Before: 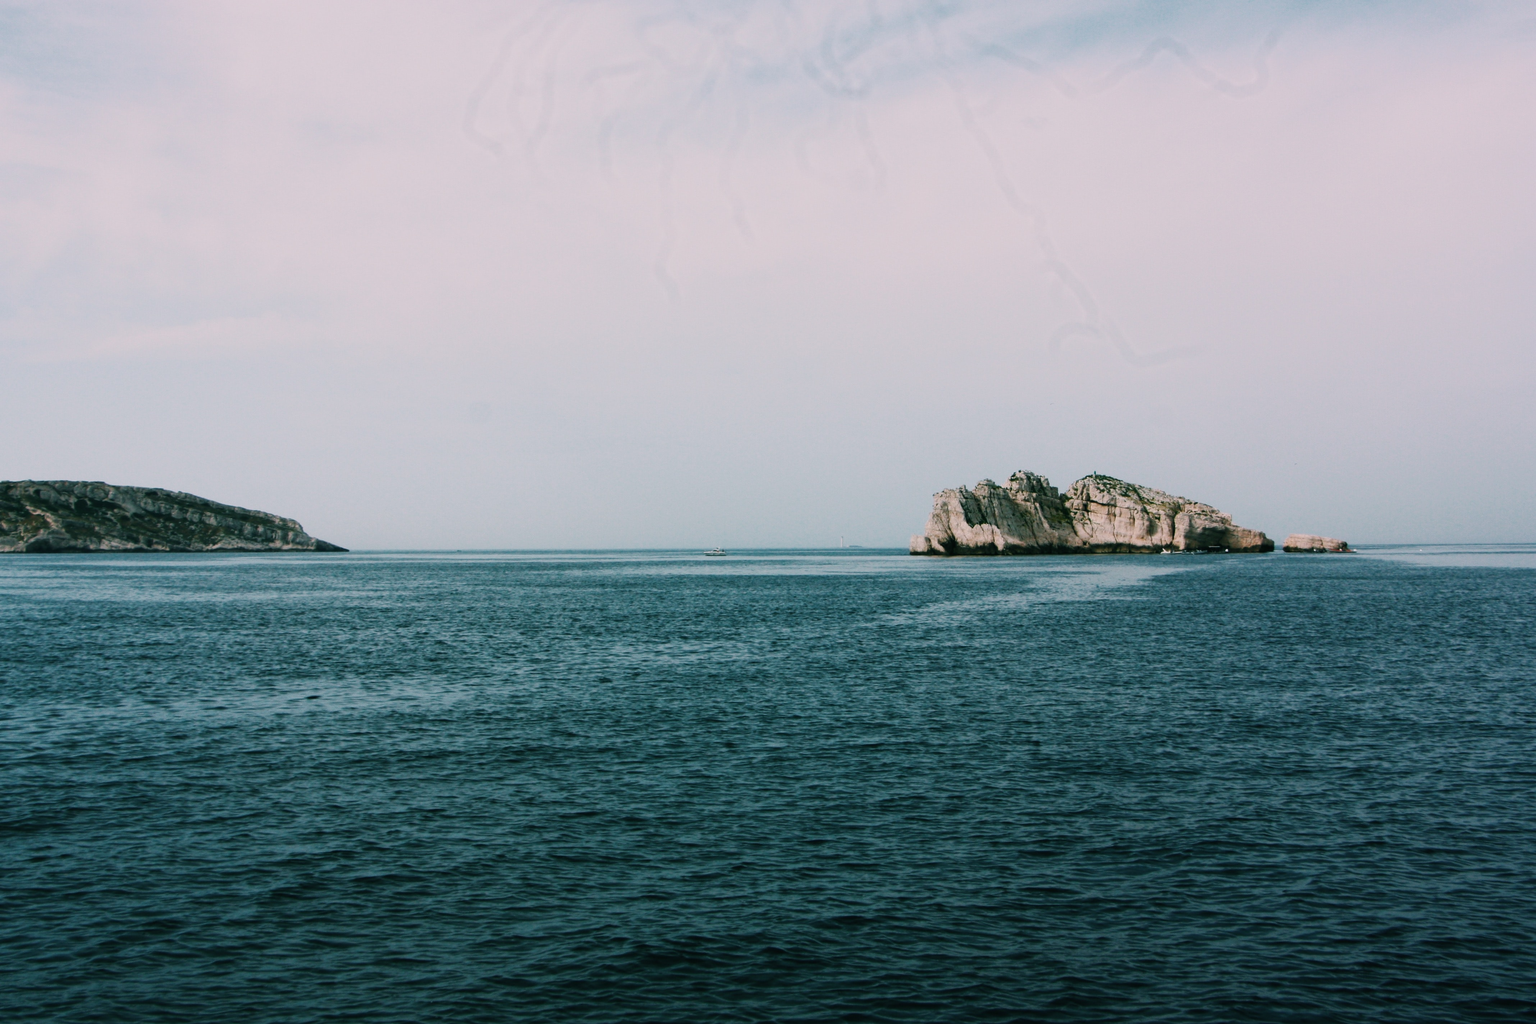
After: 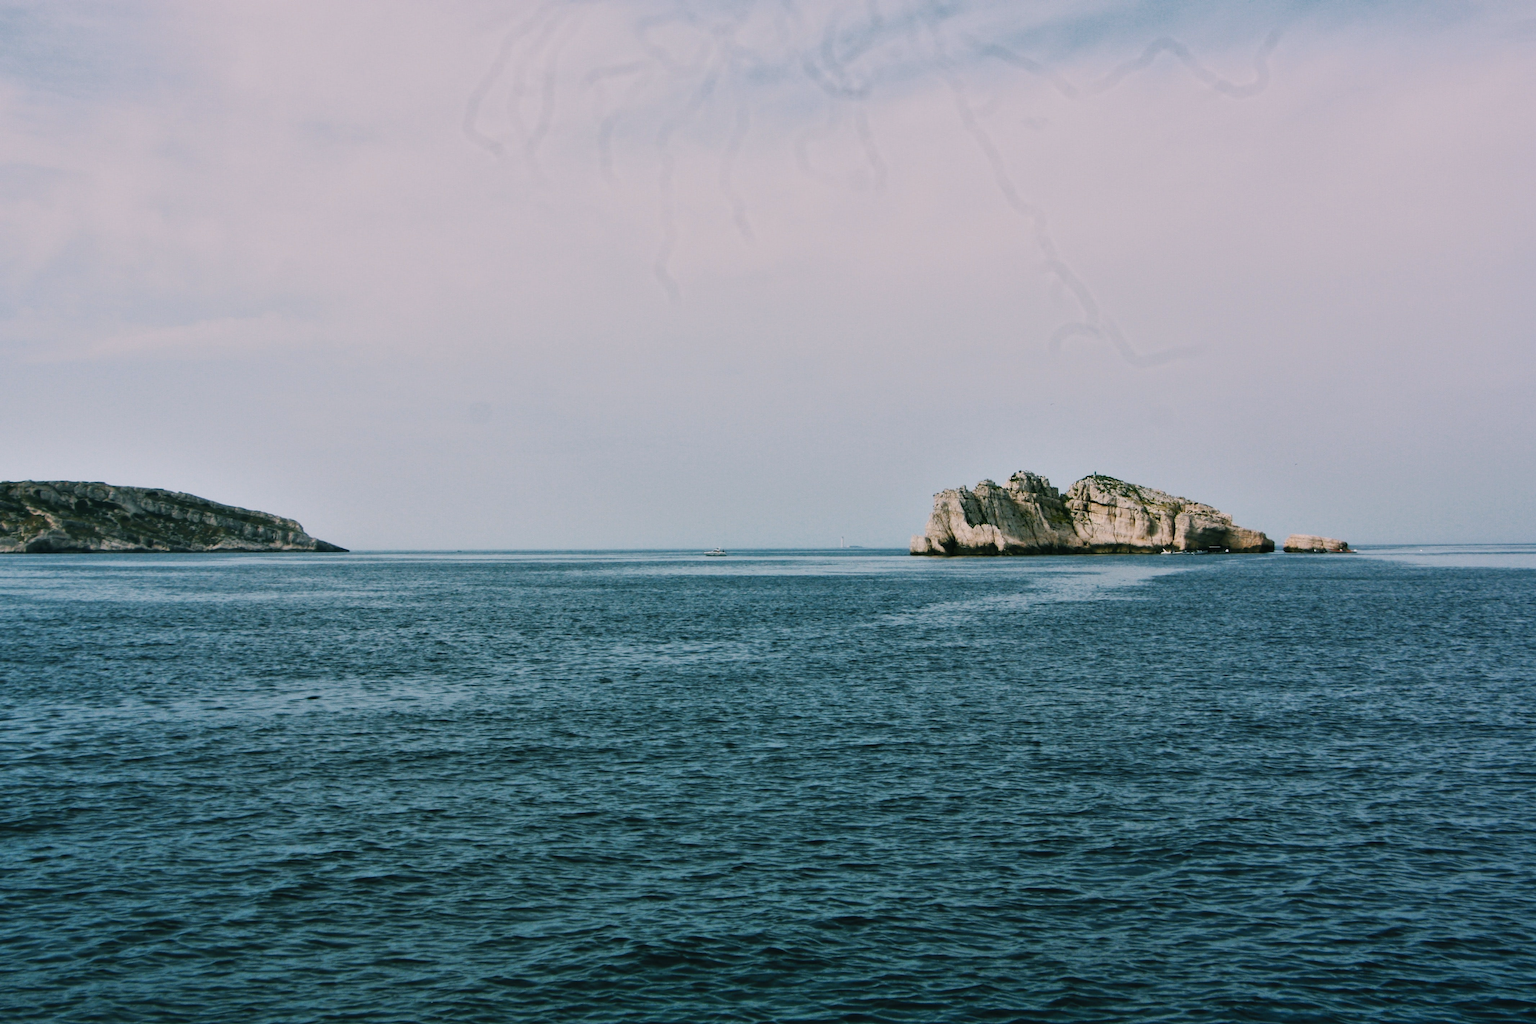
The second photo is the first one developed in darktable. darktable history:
sharpen: radius 2.883, amount 0.868, threshold 47.523
color contrast: green-magenta contrast 0.85, blue-yellow contrast 1.25, unbound 0
shadows and highlights: white point adjustment 1, soften with gaussian
